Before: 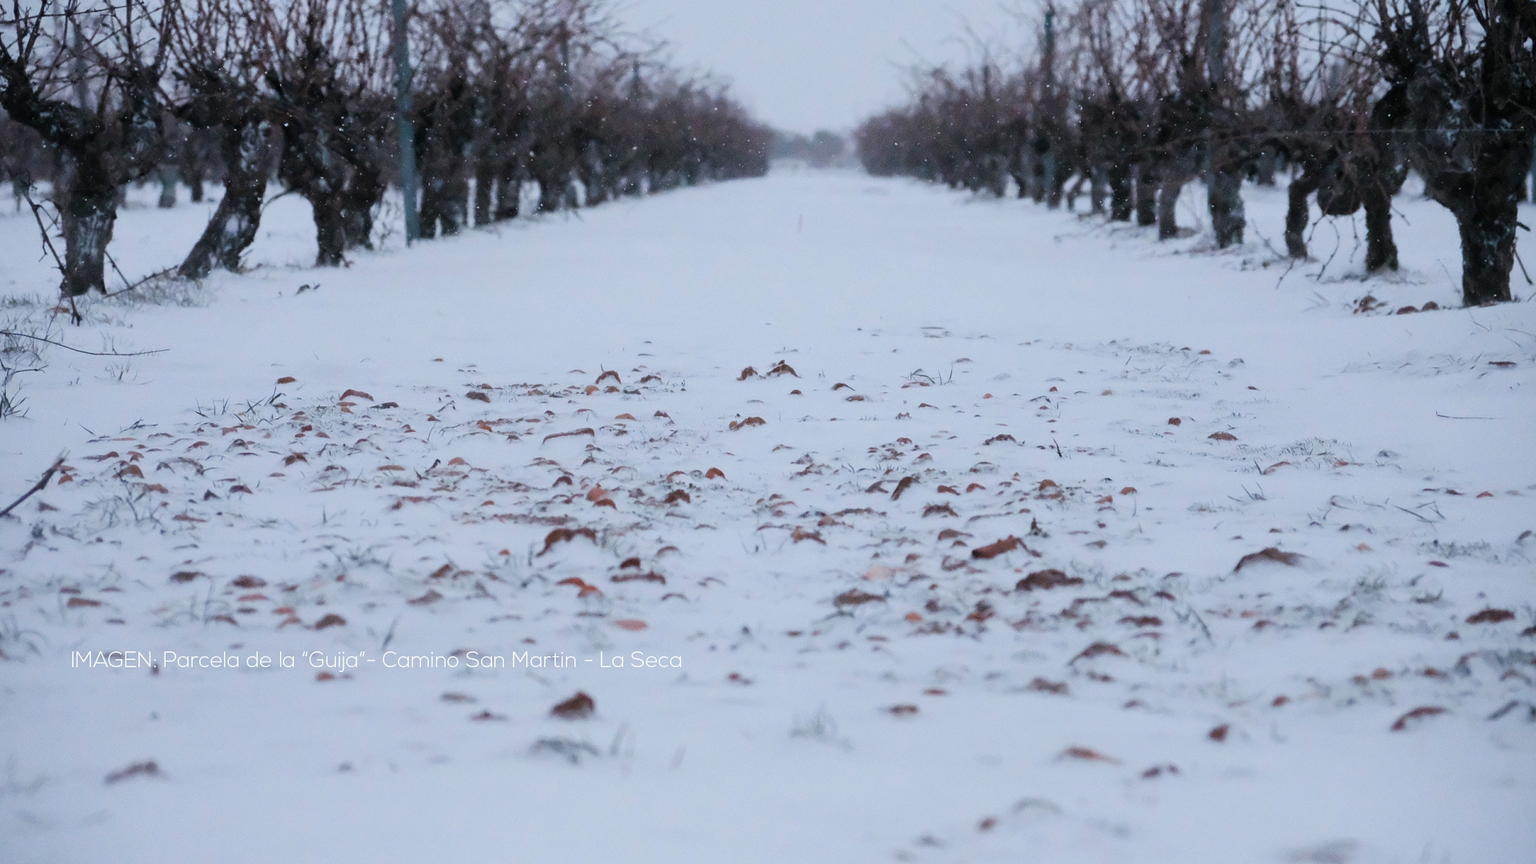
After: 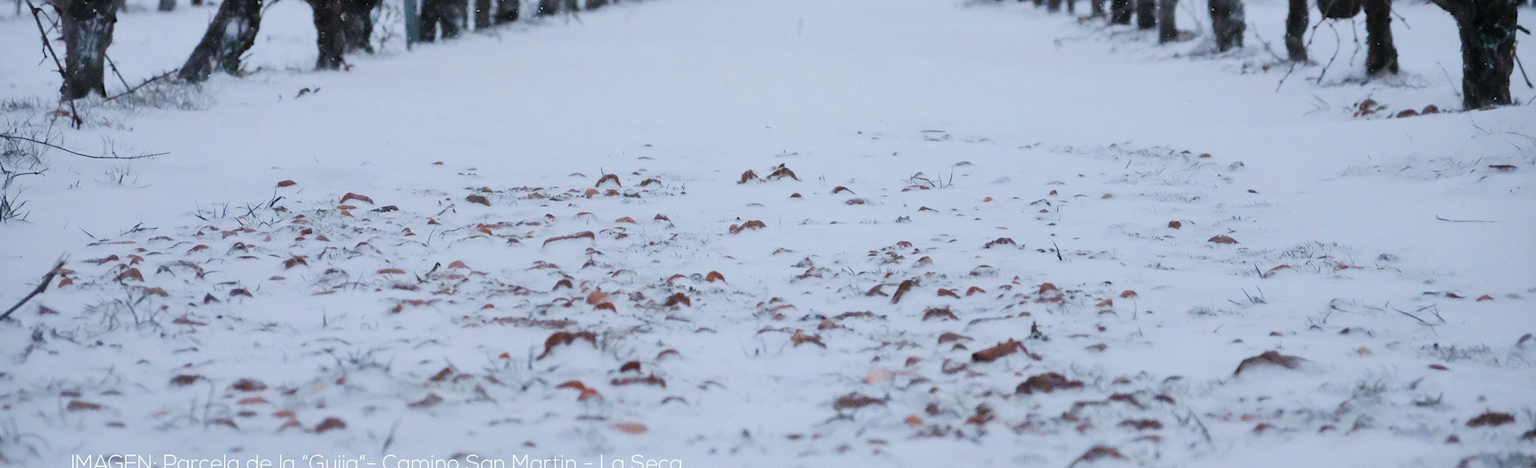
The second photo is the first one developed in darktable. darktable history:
crop and rotate: top 22.882%, bottom 22.8%
